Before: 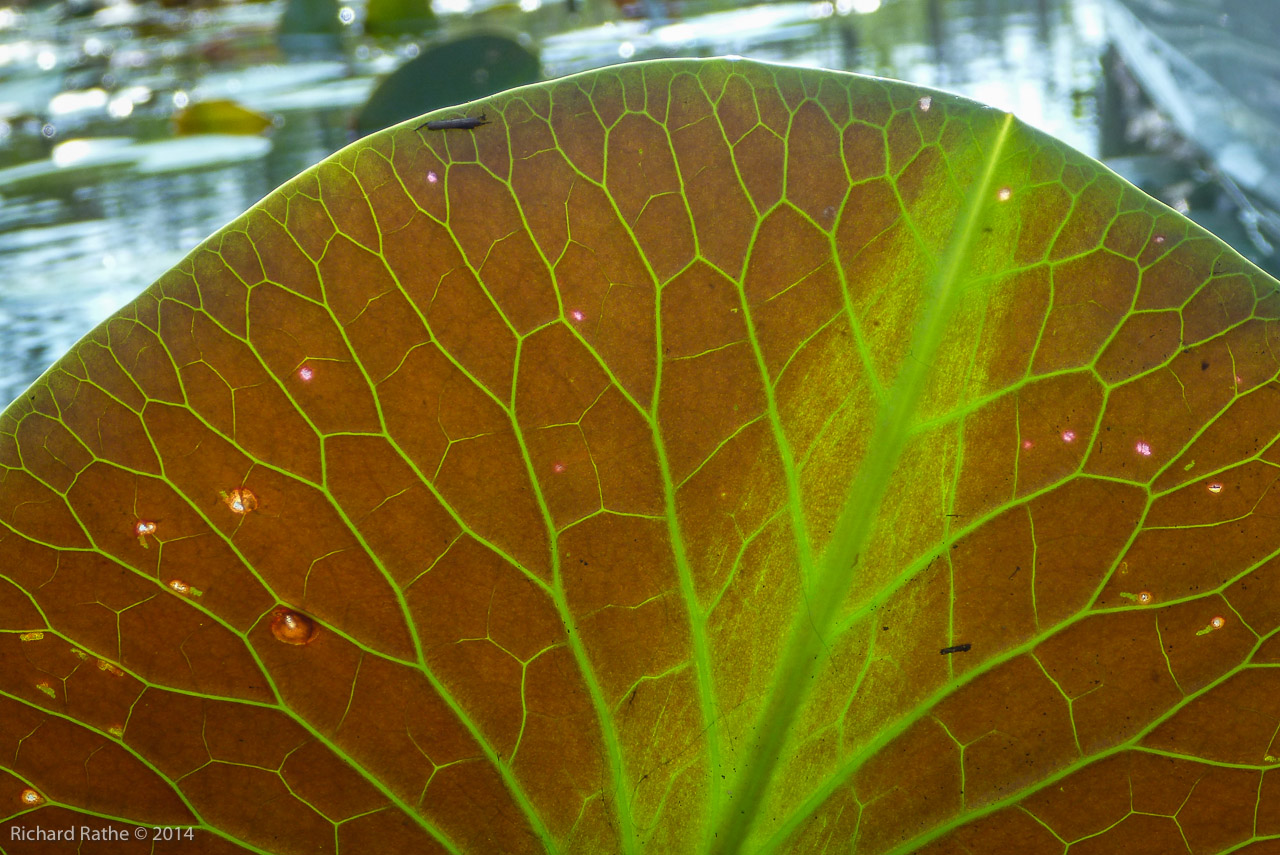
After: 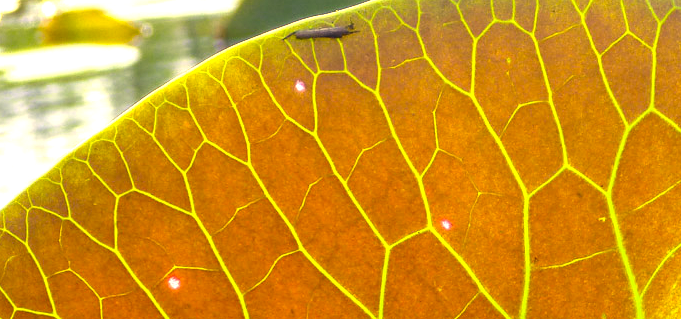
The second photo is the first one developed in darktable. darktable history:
color correction: highlights a* 14.91, highlights b* 32.1
exposure: black level correction 0.001, exposure 1.301 EV, compensate exposure bias true, compensate highlight preservation false
crop: left 10.379%, top 10.717%, right 36.364%, bottom 51.857%
